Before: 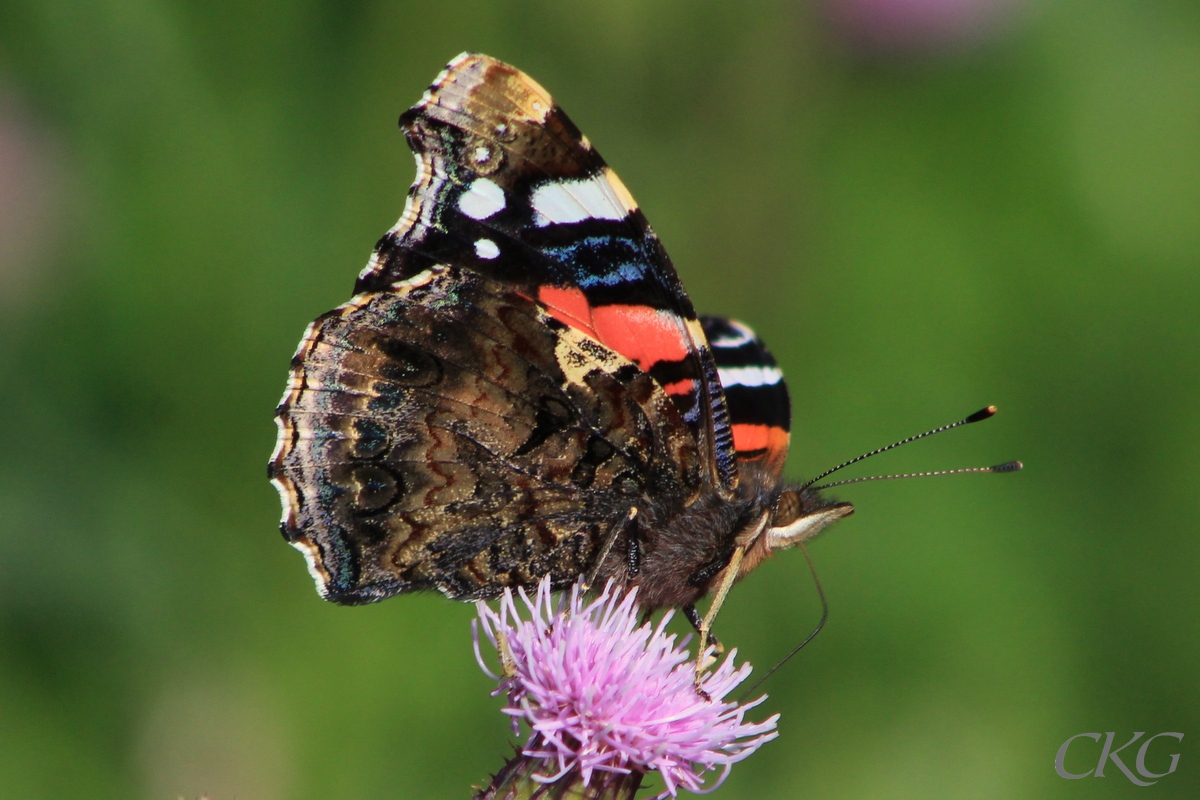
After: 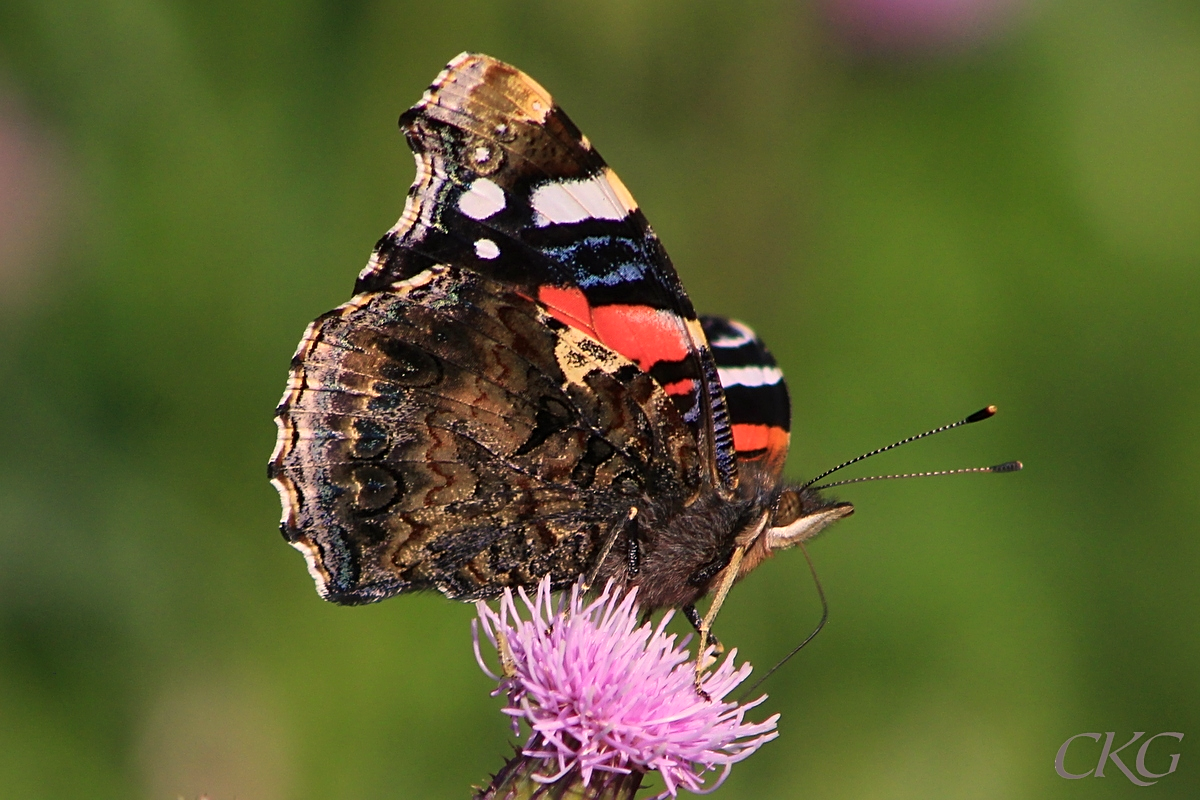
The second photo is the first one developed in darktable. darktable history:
color correction: highlights a* 12.23, highlights b* 5.41
rotate and perspective: automatic cropping original format, crop left 0, crop top 0
sharpen: on, module defaults
